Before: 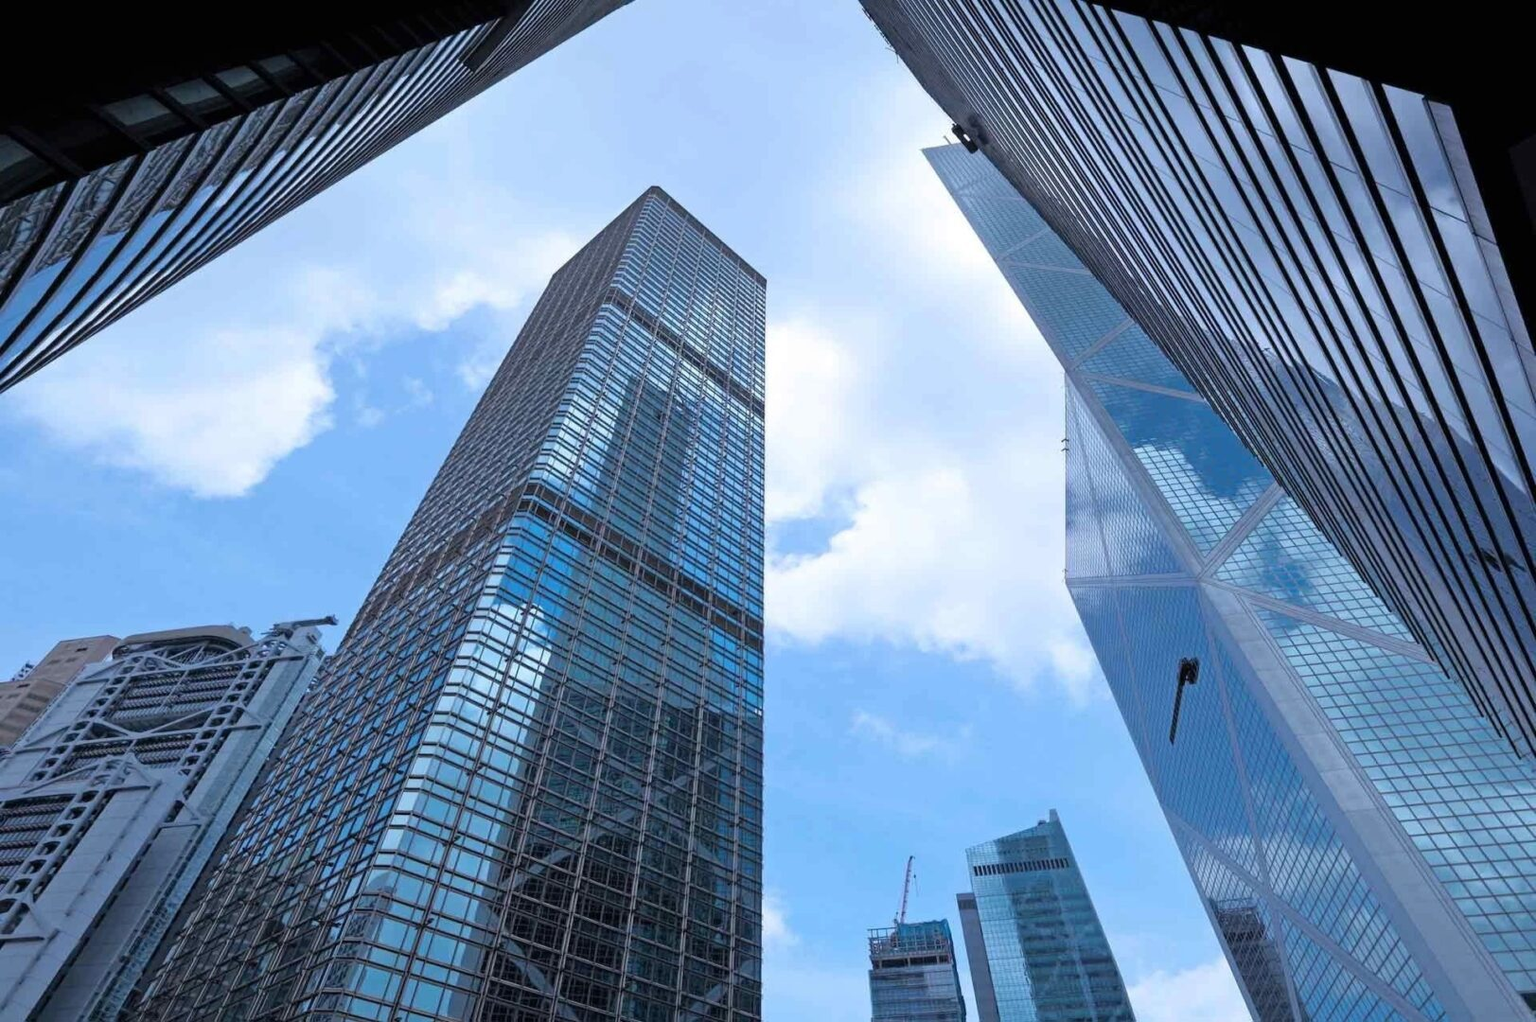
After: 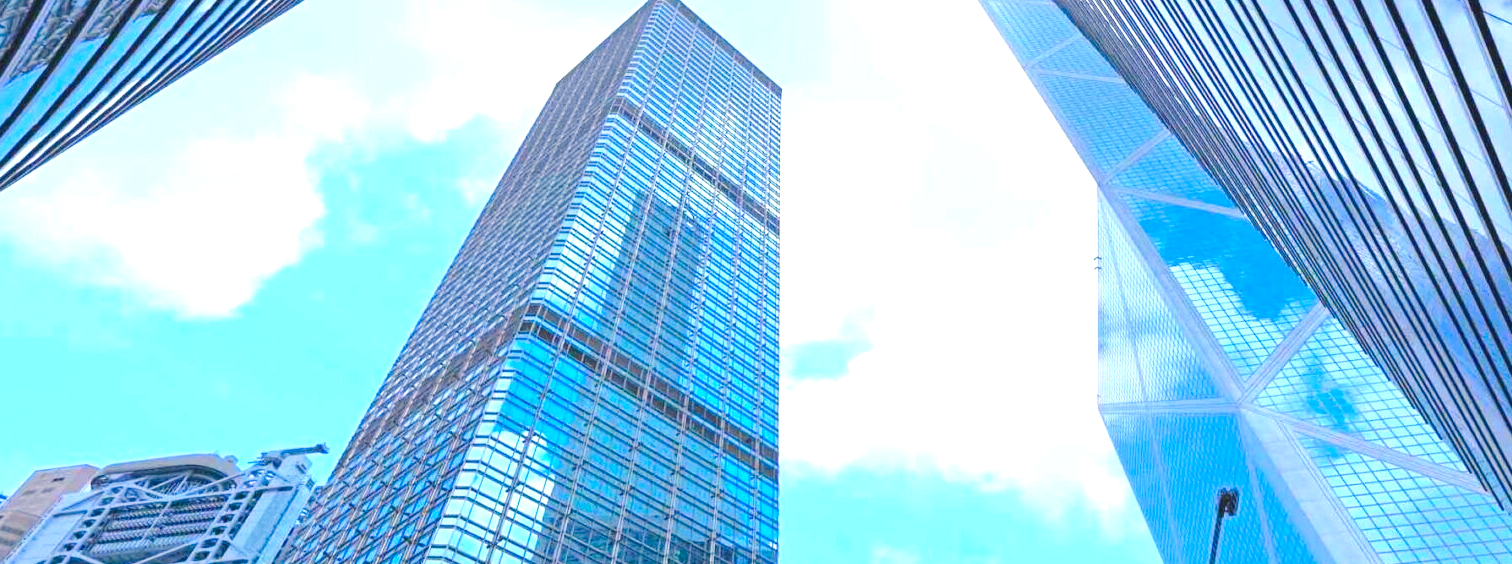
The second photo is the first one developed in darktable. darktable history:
exposure: black level correction 0, exposure 1 EV, compensate exposure bias true, compensate highlight preservation false
color balance rgb: shadows lift › chroma 2%, shadows lift › hue 219.6°, power › hue 313.2°, highlights gain › chroma 3%, highlights gain › hue 75.6°, global offset › luminance 0.5%, perceptual saturation grading › global saturation 15.33%, perceptual saturation grading › highlights -19.33%, perceptual saturation grading › shadows 20%, global vibrance 20%
crop: left 1.744%, top 19.225%, right 5.069%, bottom 28.357%
contrast brightness saturation: contrast 0.07, brightness 0.18, saturation 0.4
